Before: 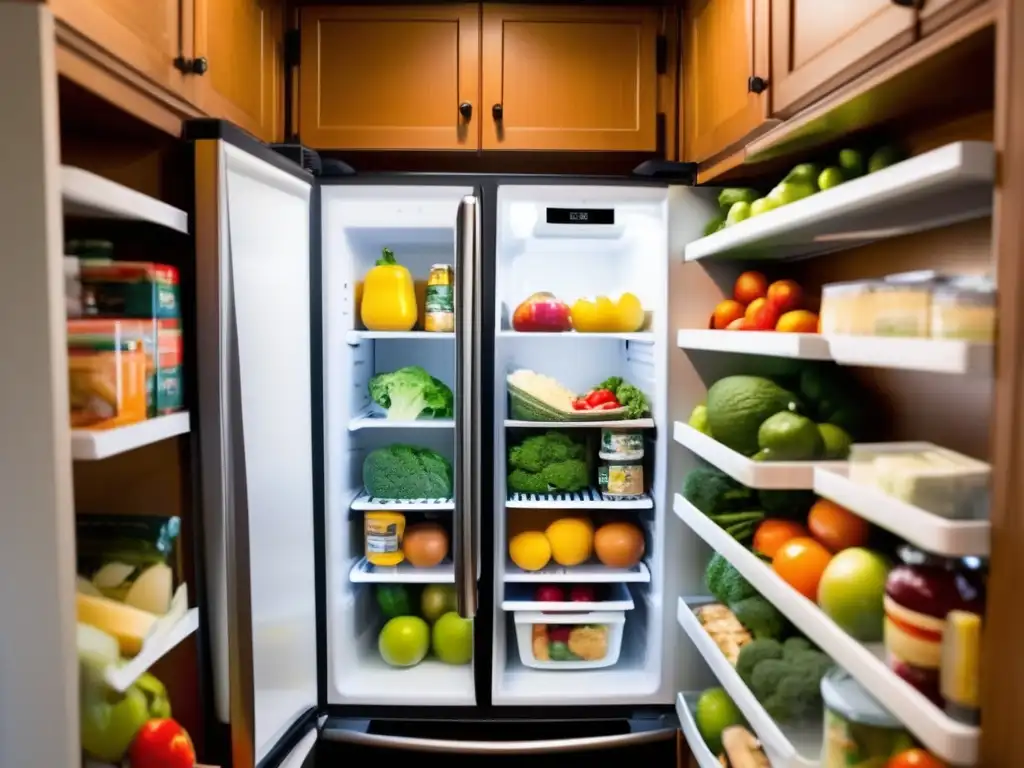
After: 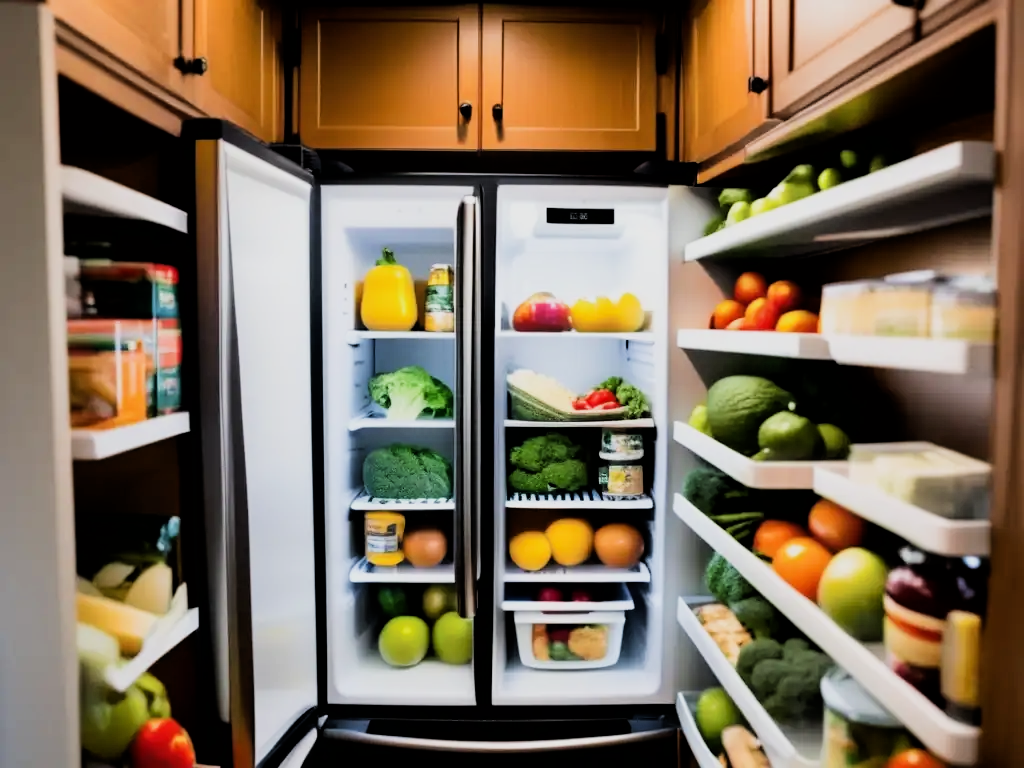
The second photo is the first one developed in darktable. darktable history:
filmic rgb: black relative exposure -5.11 EV, white relative exposure 3.97 EV, threshold 5.96 EV, hardness 2.88, contrast 1.396, highlights saturation mix -28.84%, iterations of high-quality reconstruction 0, enable highlight reconstruction true
